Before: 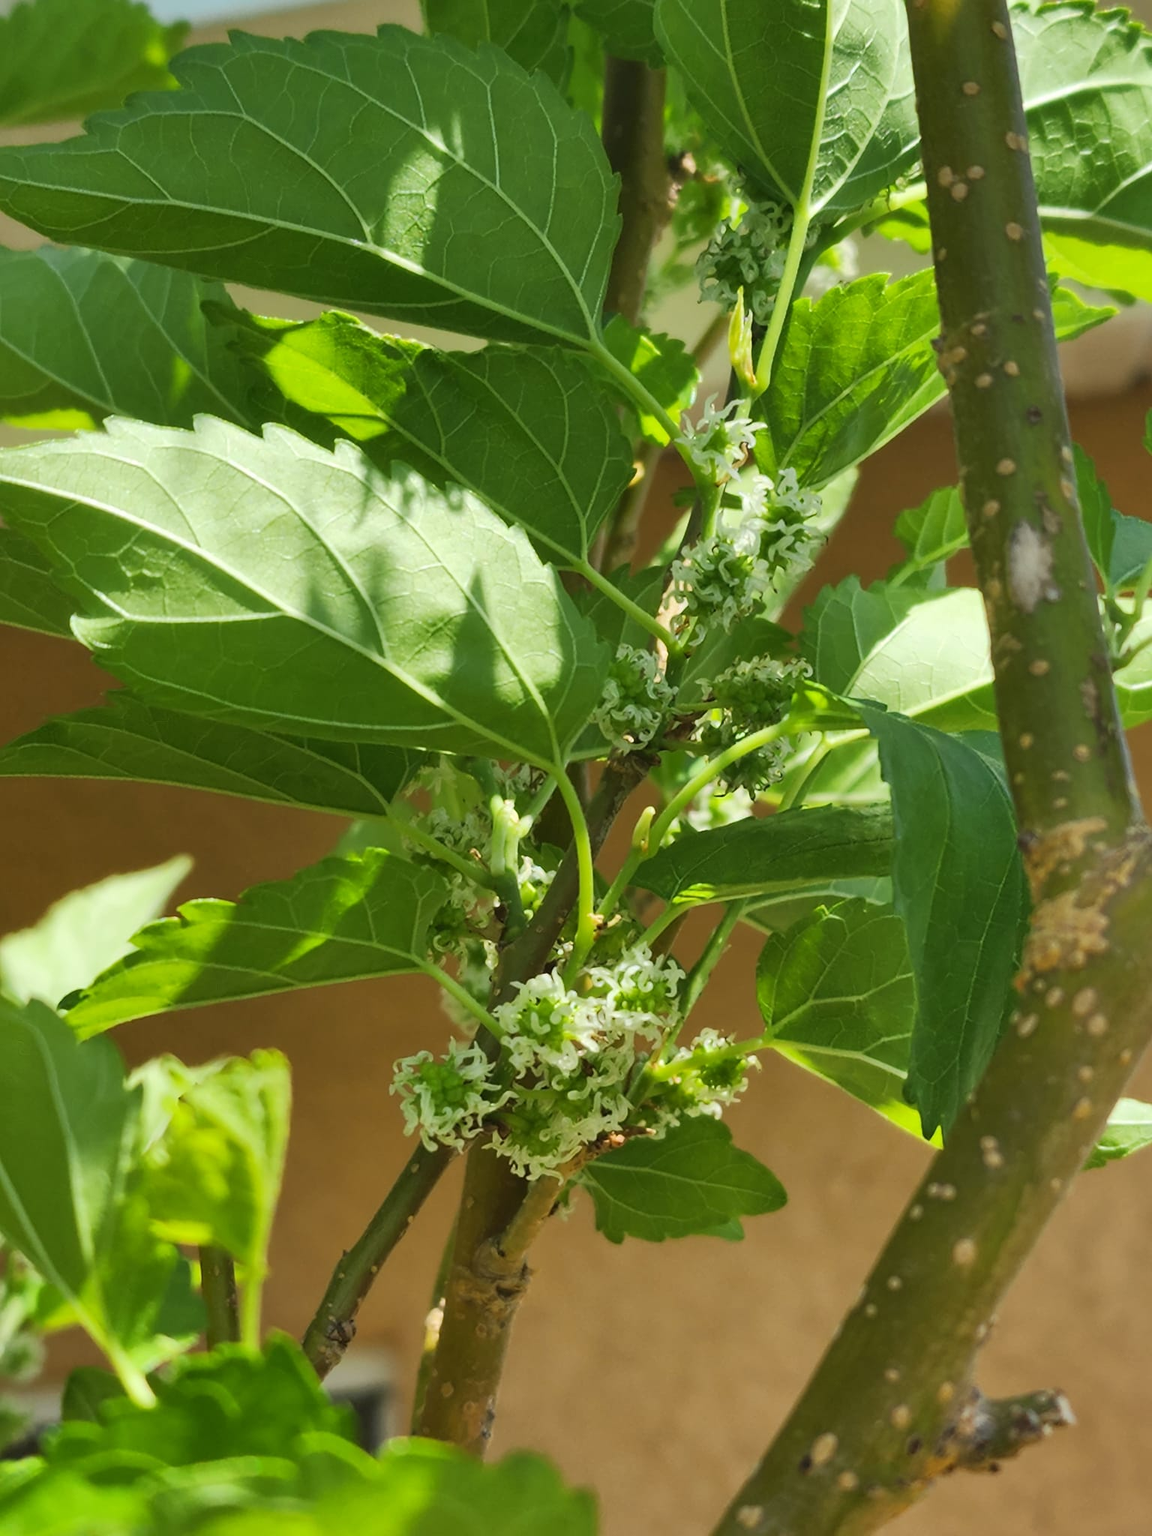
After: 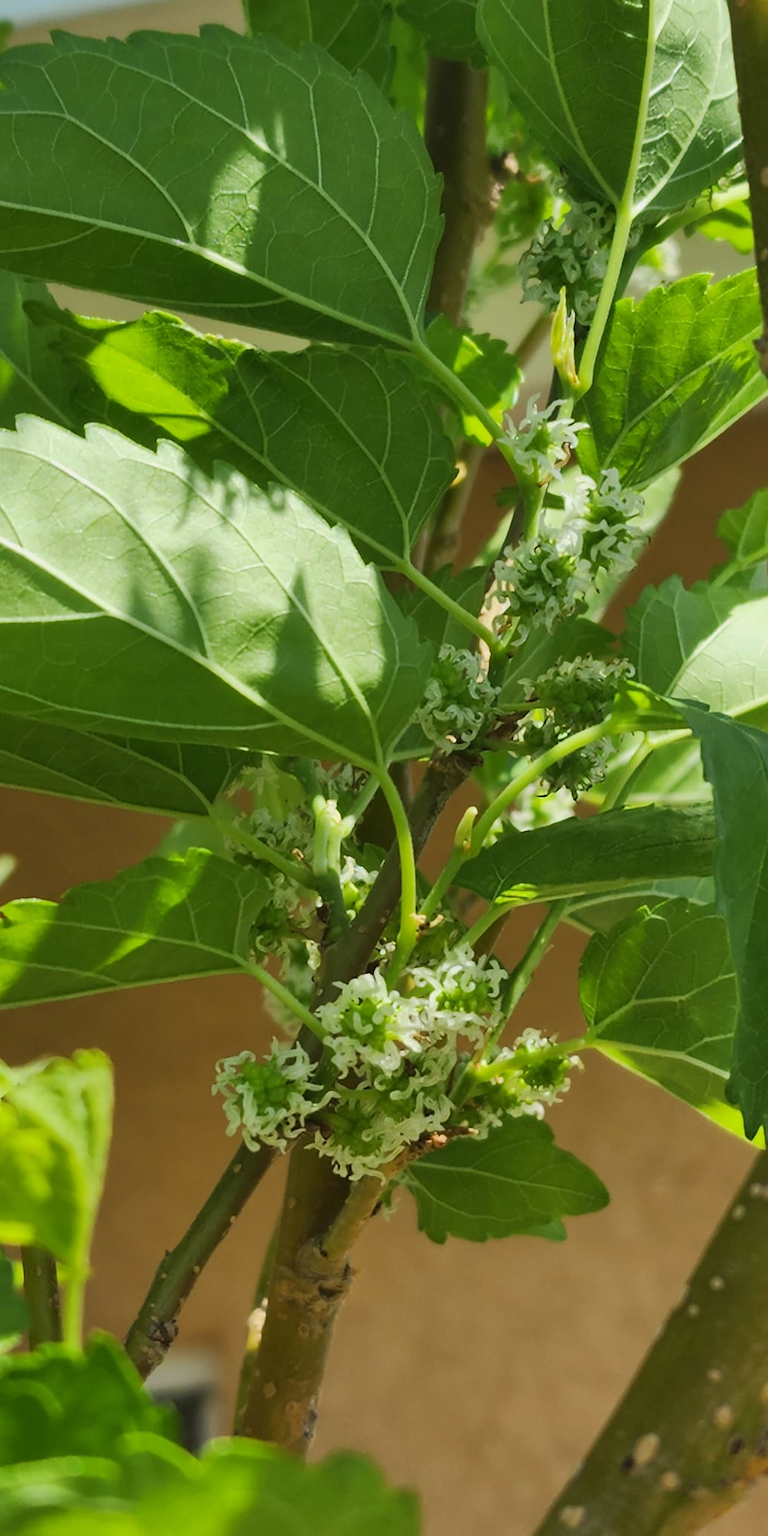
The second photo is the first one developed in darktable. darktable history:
exposure: exposure -0.177 EV, compensate highlight preservation false
crop and rotate: left 15.446%, right 17.836%
